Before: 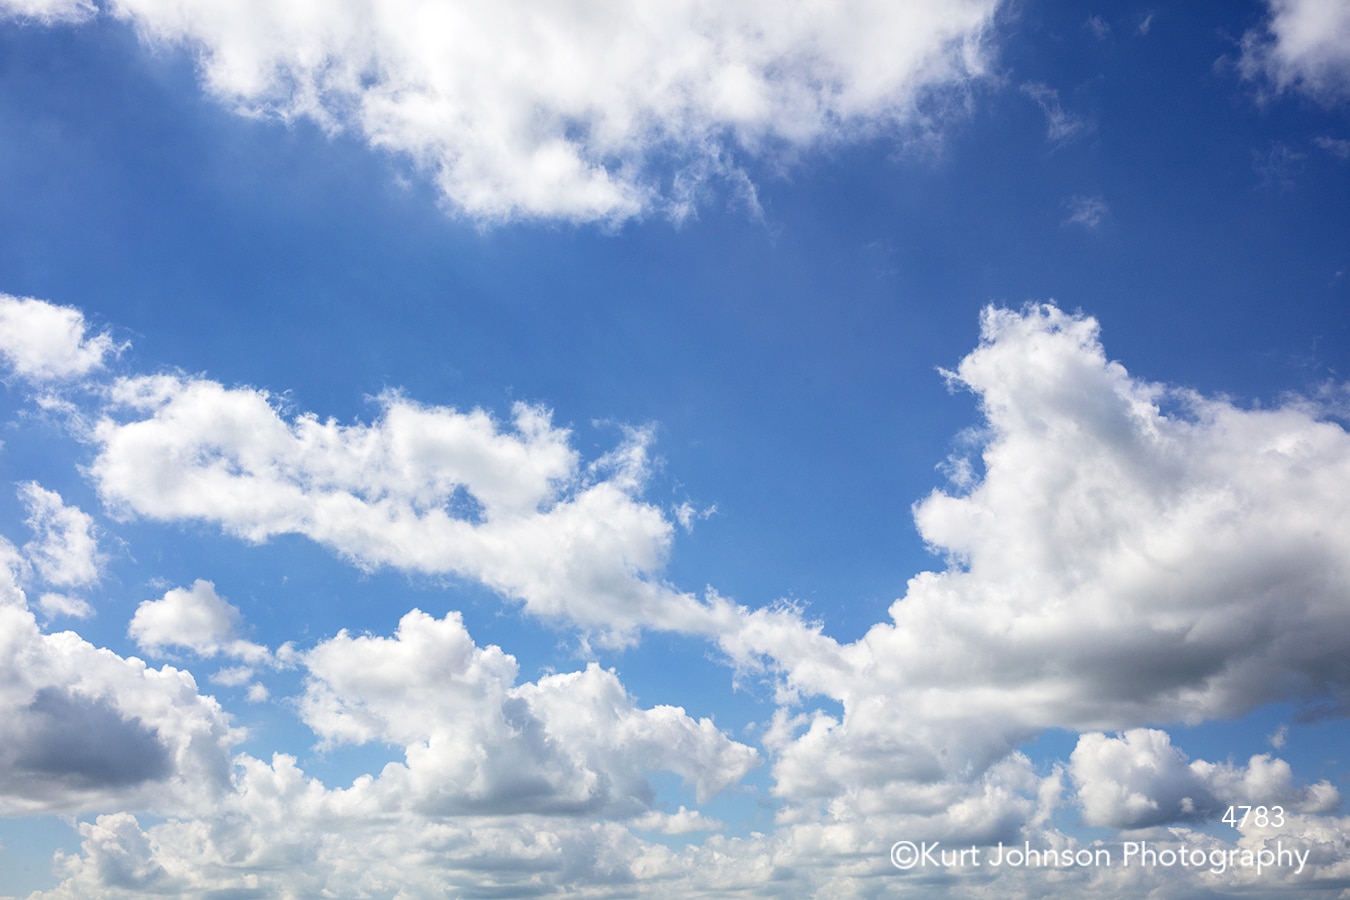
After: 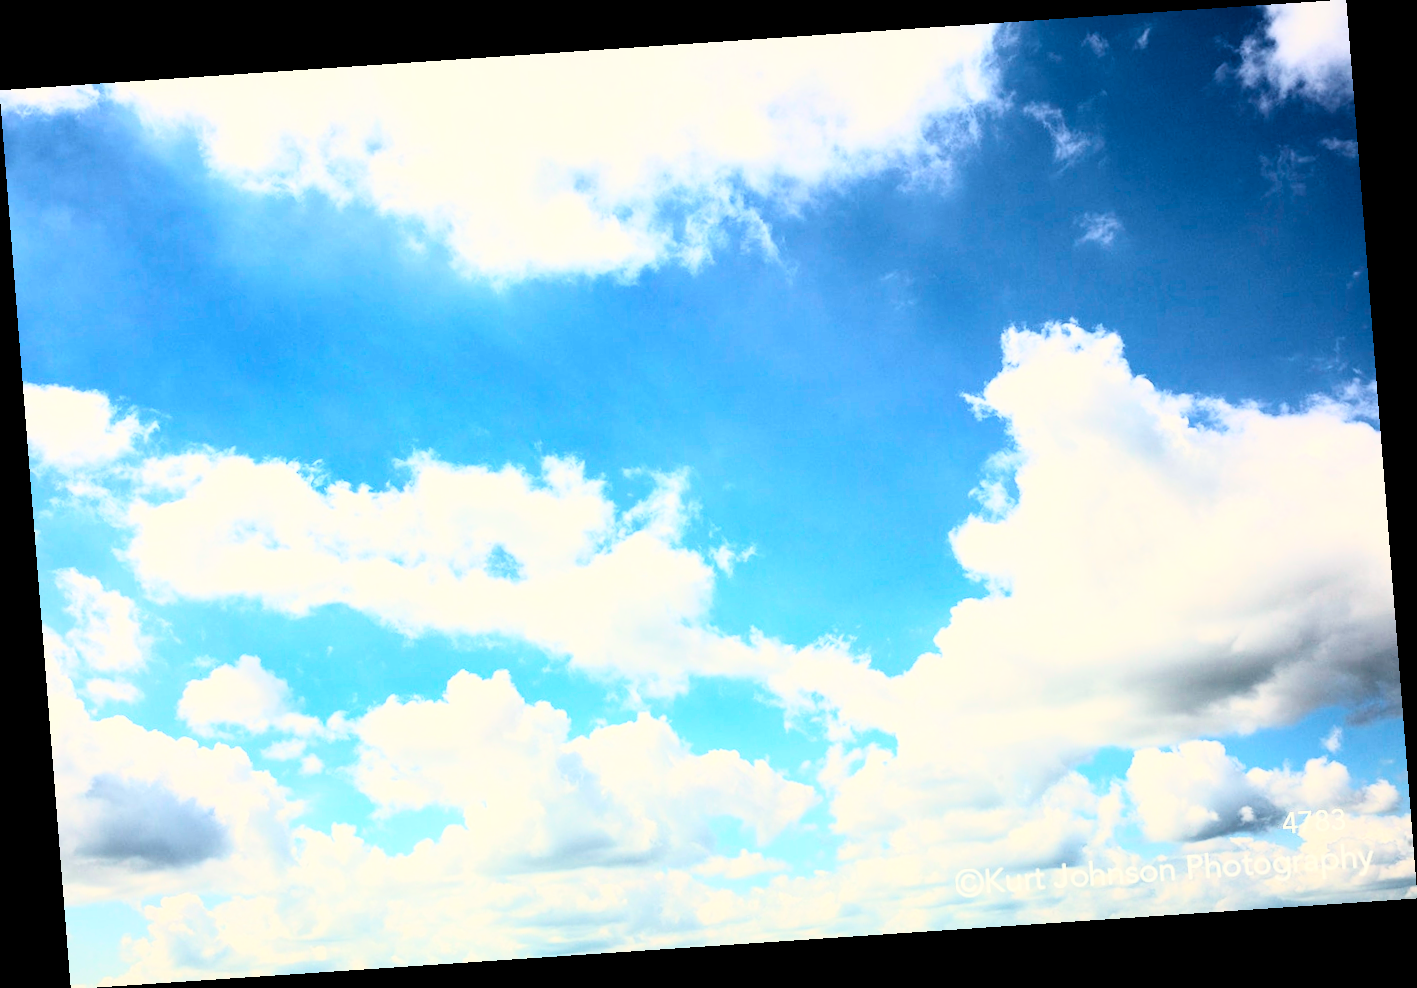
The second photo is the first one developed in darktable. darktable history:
rotate and perspective: rotation -4.2°, shear 0.006, automatic cropping off
rgb curve: curves: ch0 [(0, 0) (0.21, 0.15) (0.24, 0.21) (0.5, 0.75) (0.75, 0.96) (0.89, 0.99) (1, 1)]; ch1 [(0, 0.02) (0.21, 0.13) (0.25, 0.2) (0.5, 0.67) (0.75, 0.9) (0.89, 0.97) (1, 1)]; ch2 [(0, 0.02) (0.21, 0.13) (0.25, 0.2) (0.5, 0.67) (0.75, 0.9) (0.89, 0.97) (1, 1)], compensate middle gray true
white balance: red 1.029, blue 0.92
